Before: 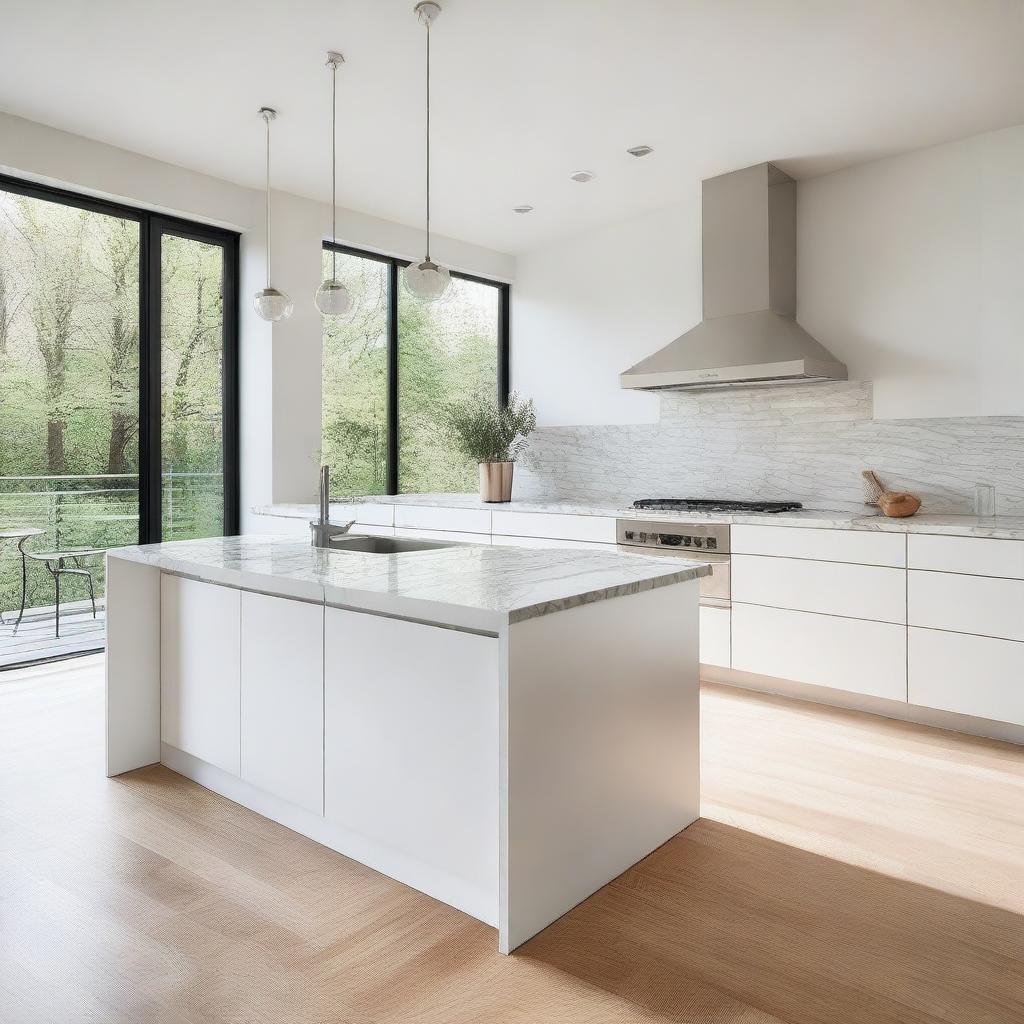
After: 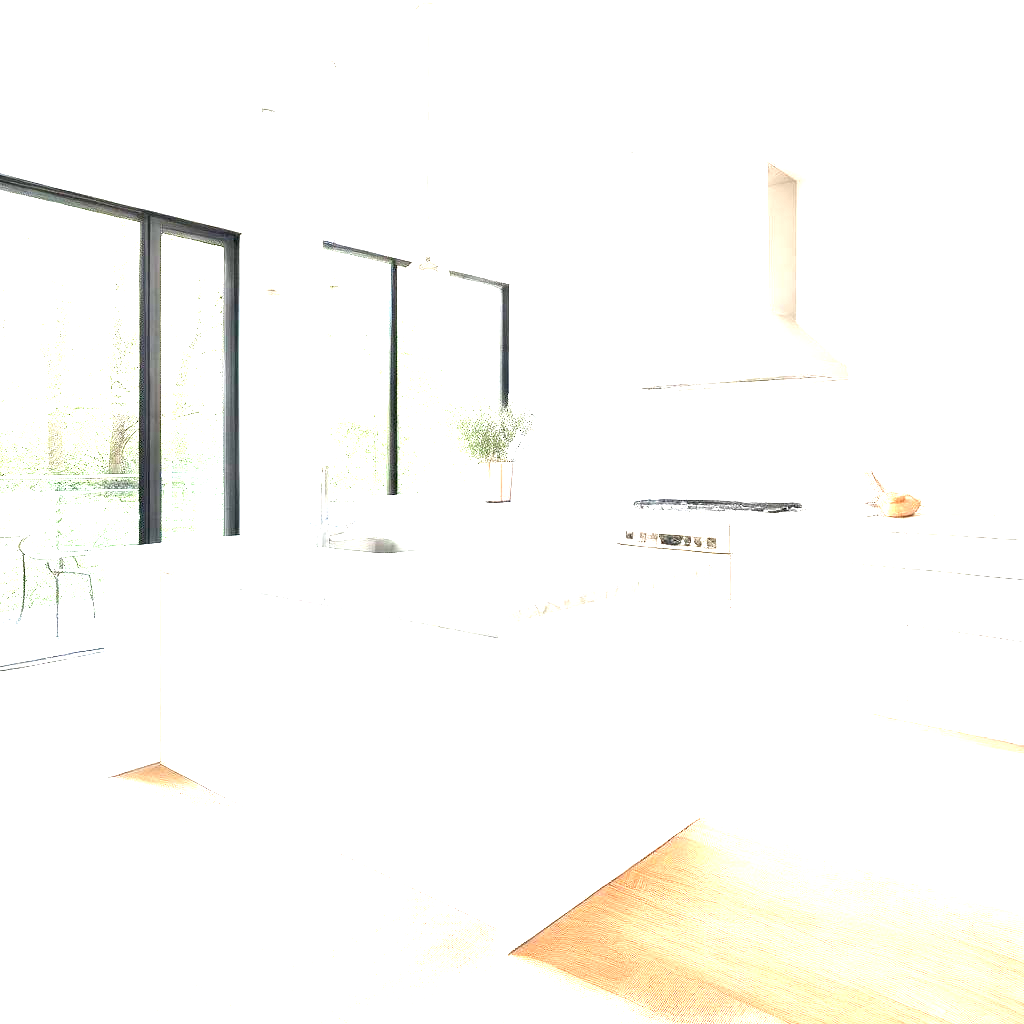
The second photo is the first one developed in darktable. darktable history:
exposure: exposure 3.013 EV, compensate highlight preservation false
